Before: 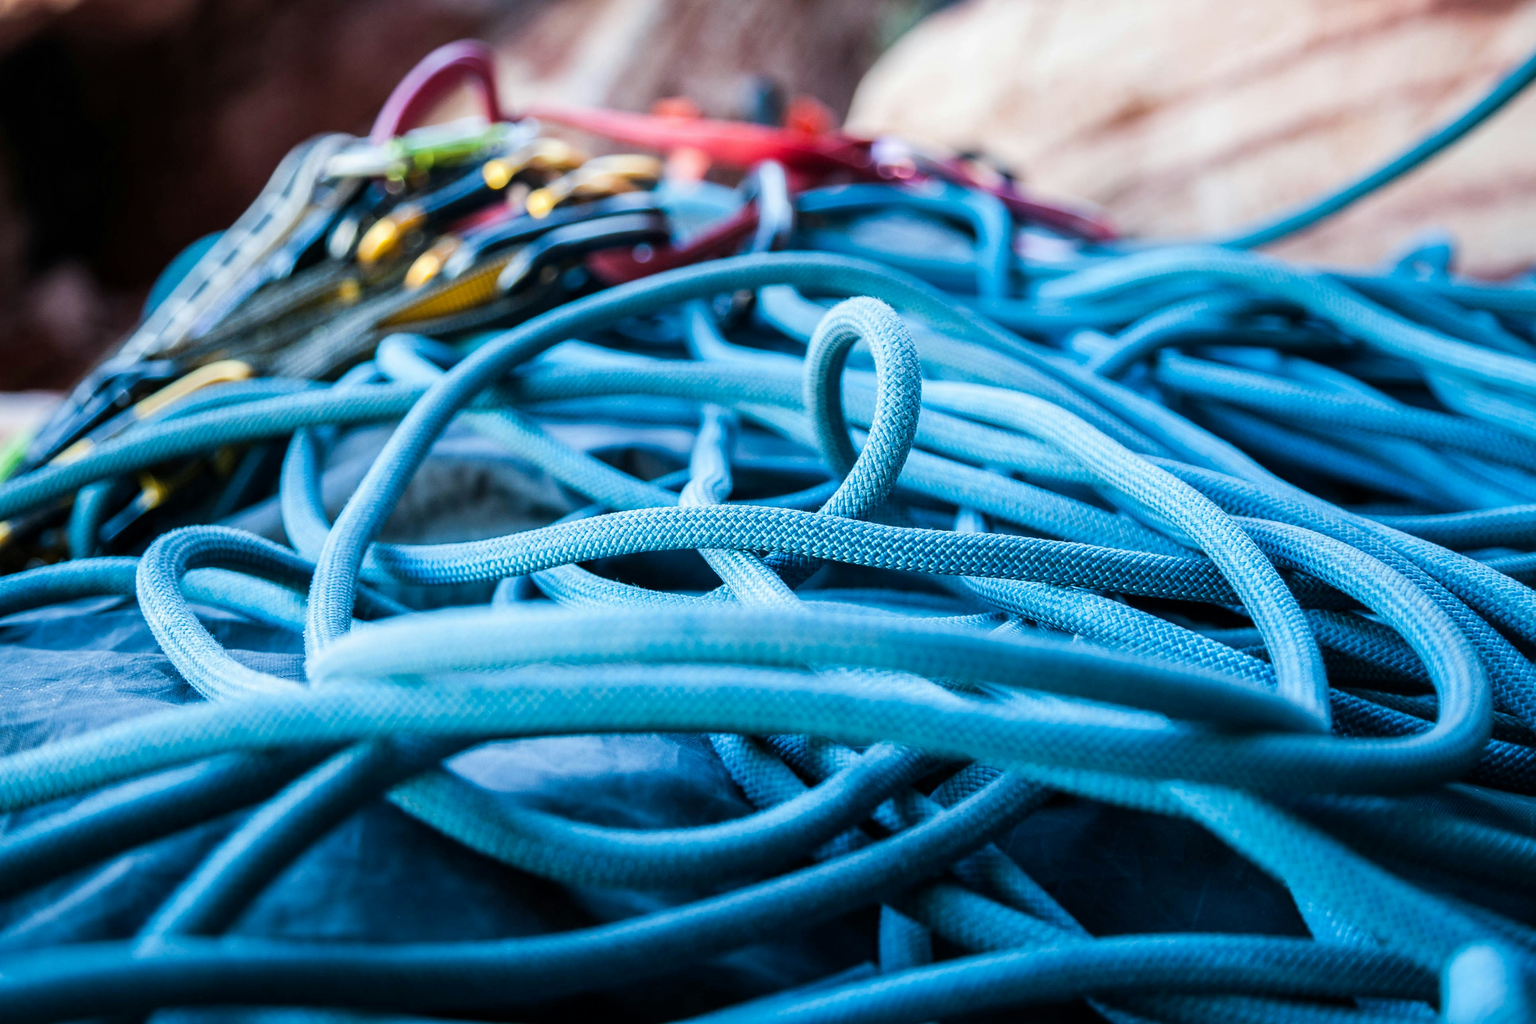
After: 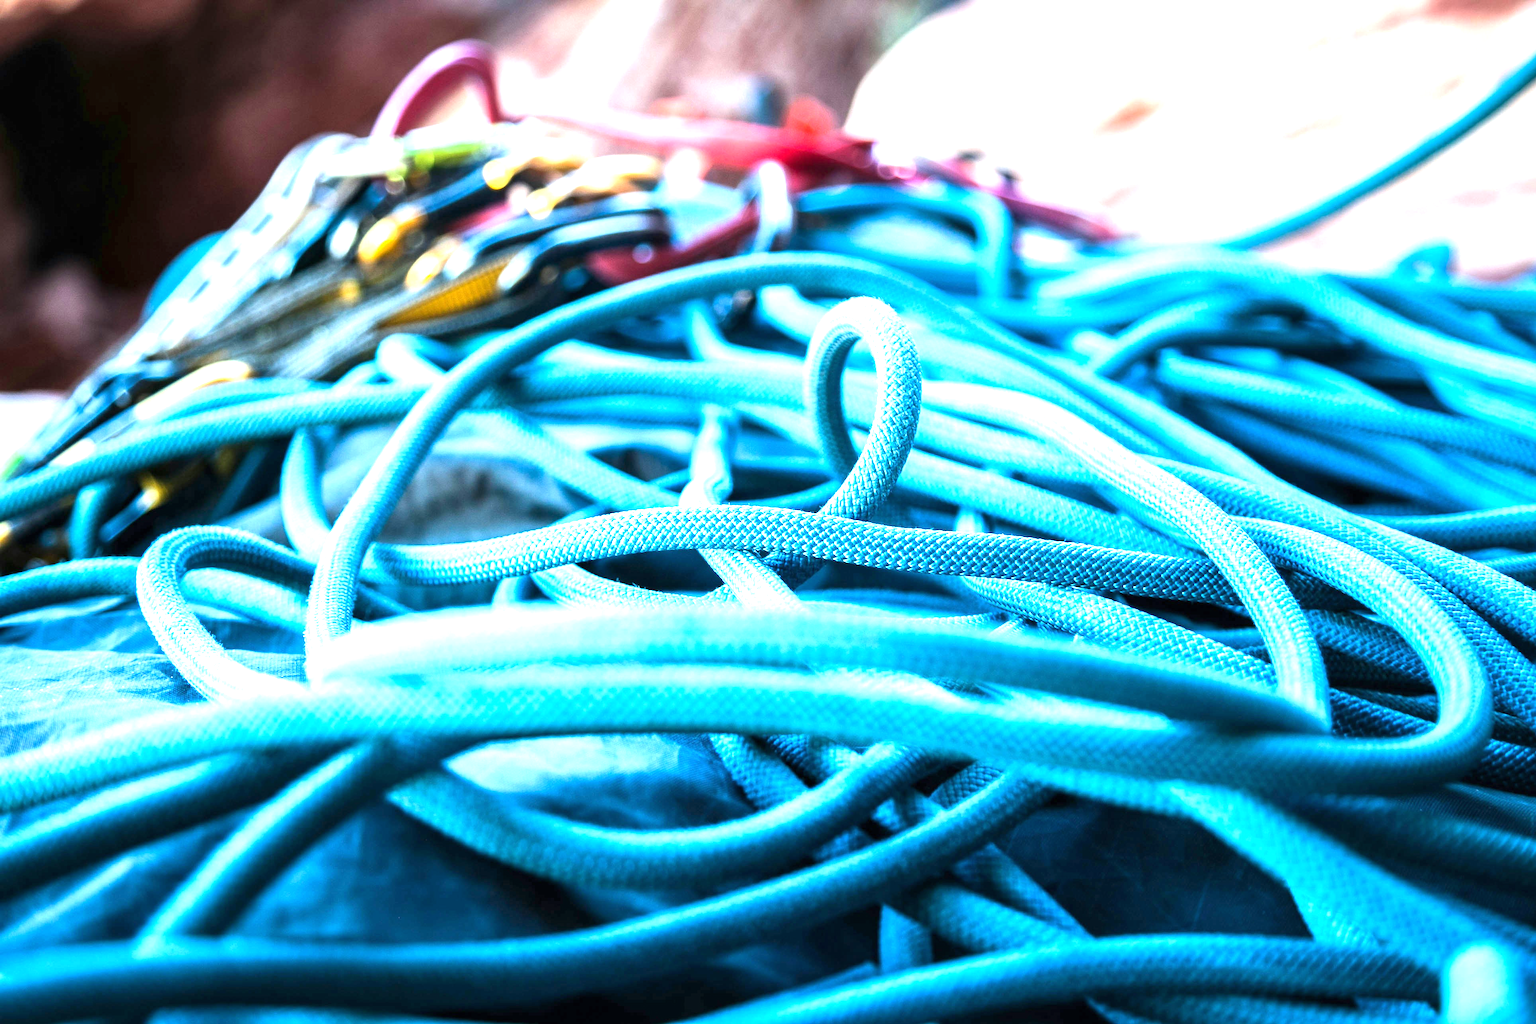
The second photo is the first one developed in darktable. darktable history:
exposure: black level correction 0, exposure 1.409 EV, compensate exposure bias true, compensate highlight preservation false
